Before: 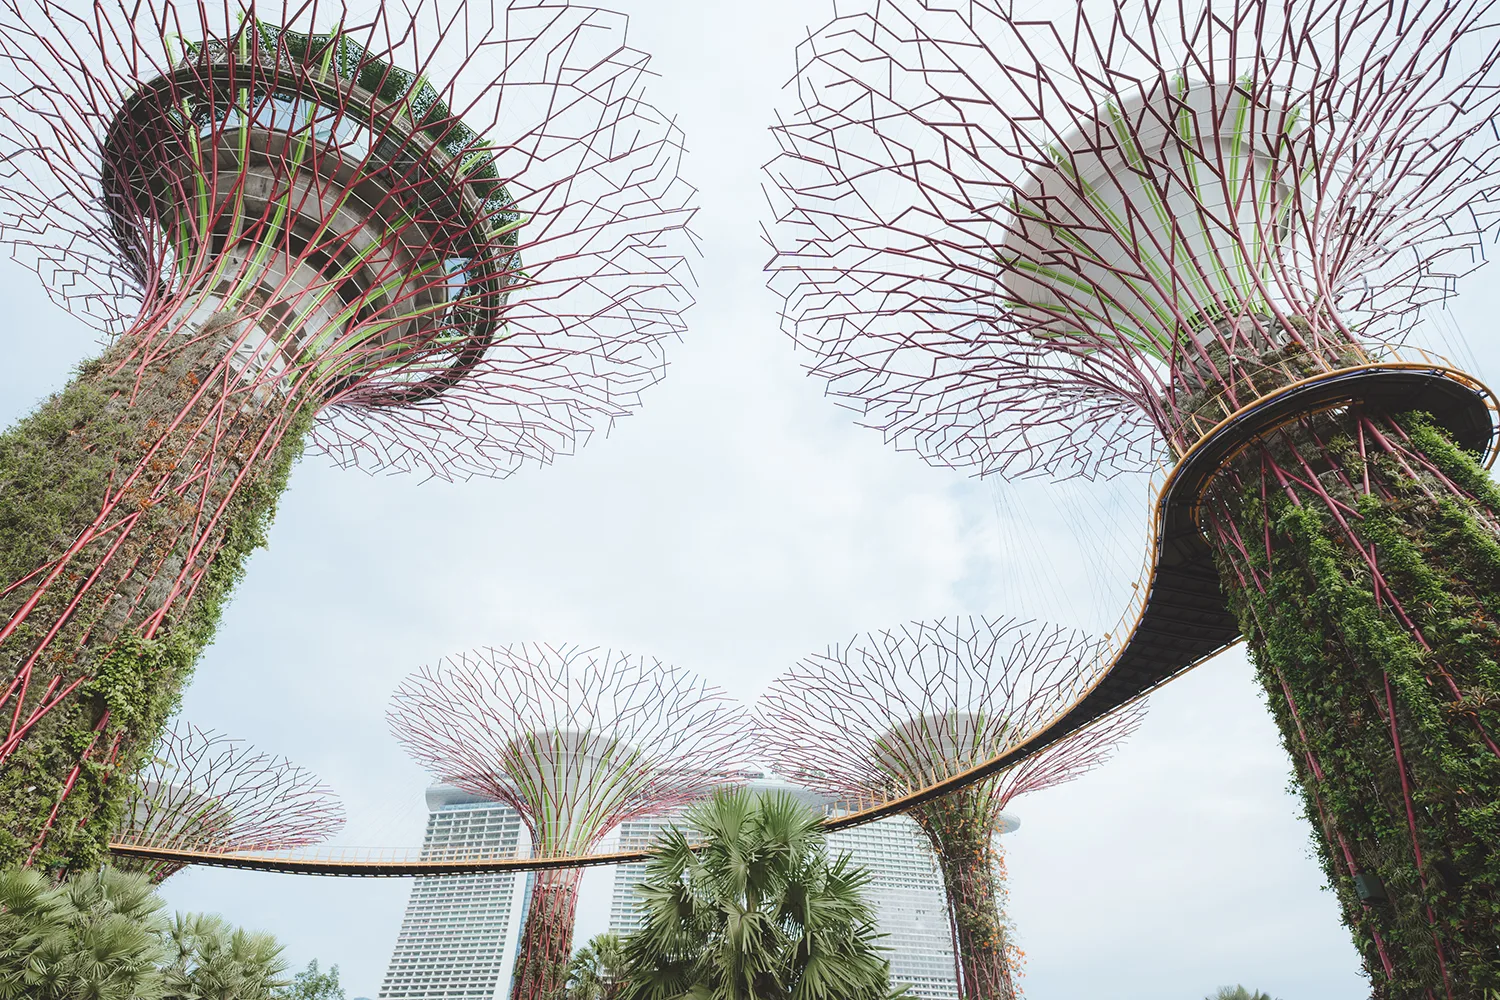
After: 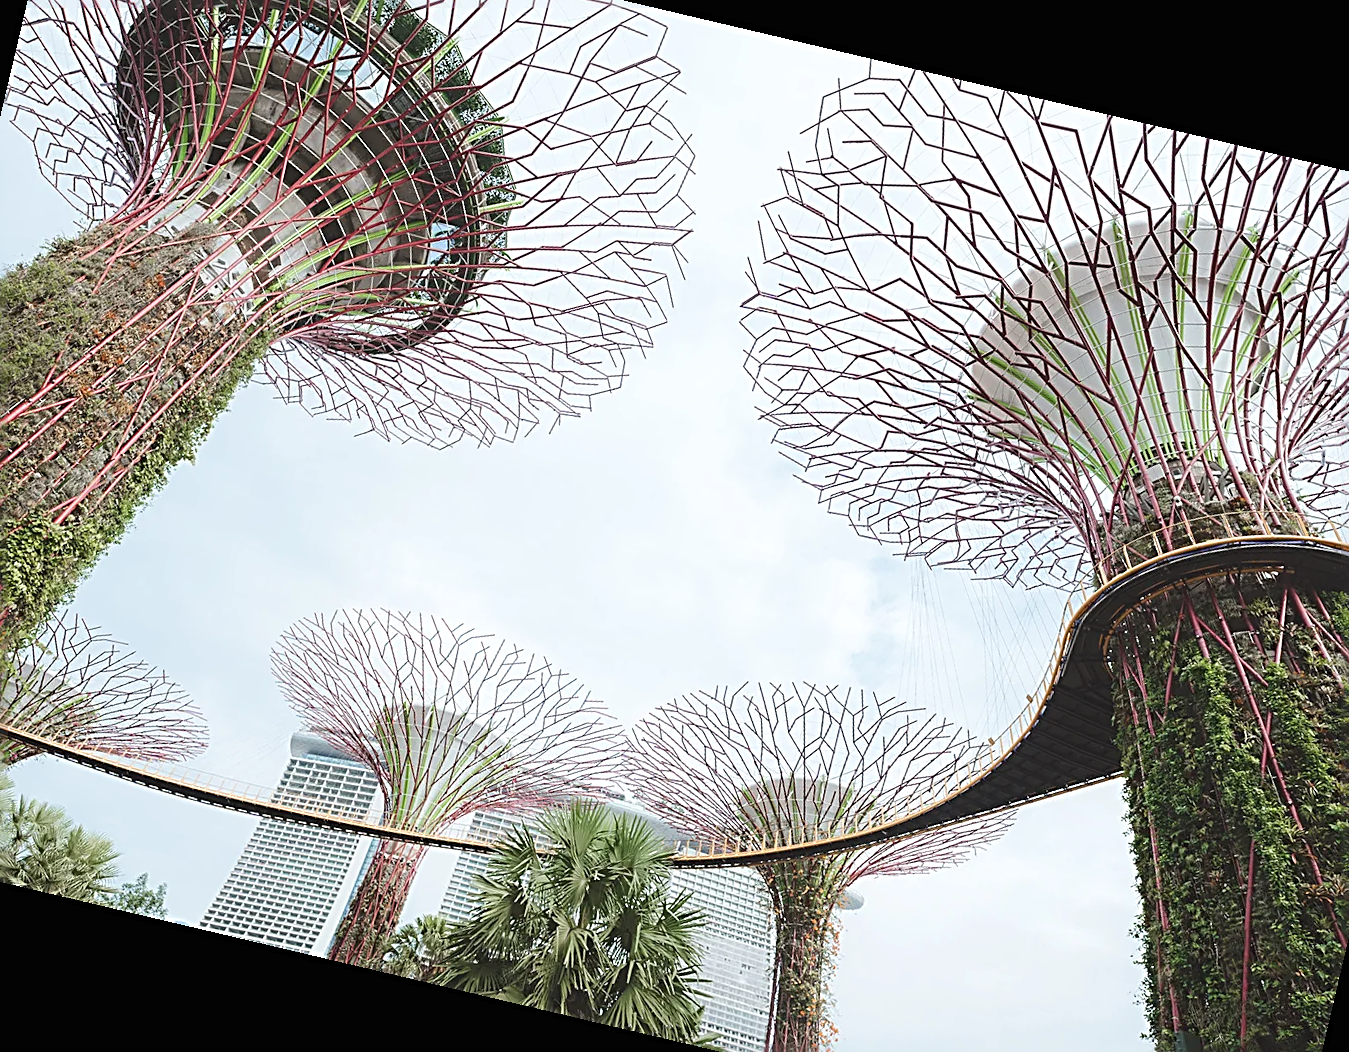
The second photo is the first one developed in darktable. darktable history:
sharpen: radius 3.025, amount 0.757
exposure: black level correction -0.001, exposure 0.08 EV, compensate highlight preservation false
rotate and perspective: rotation 13.27°, automatic cropping off
crop and rotate: left 10.071%, top 10.071%, right 10.02%, bottom 10.02%
